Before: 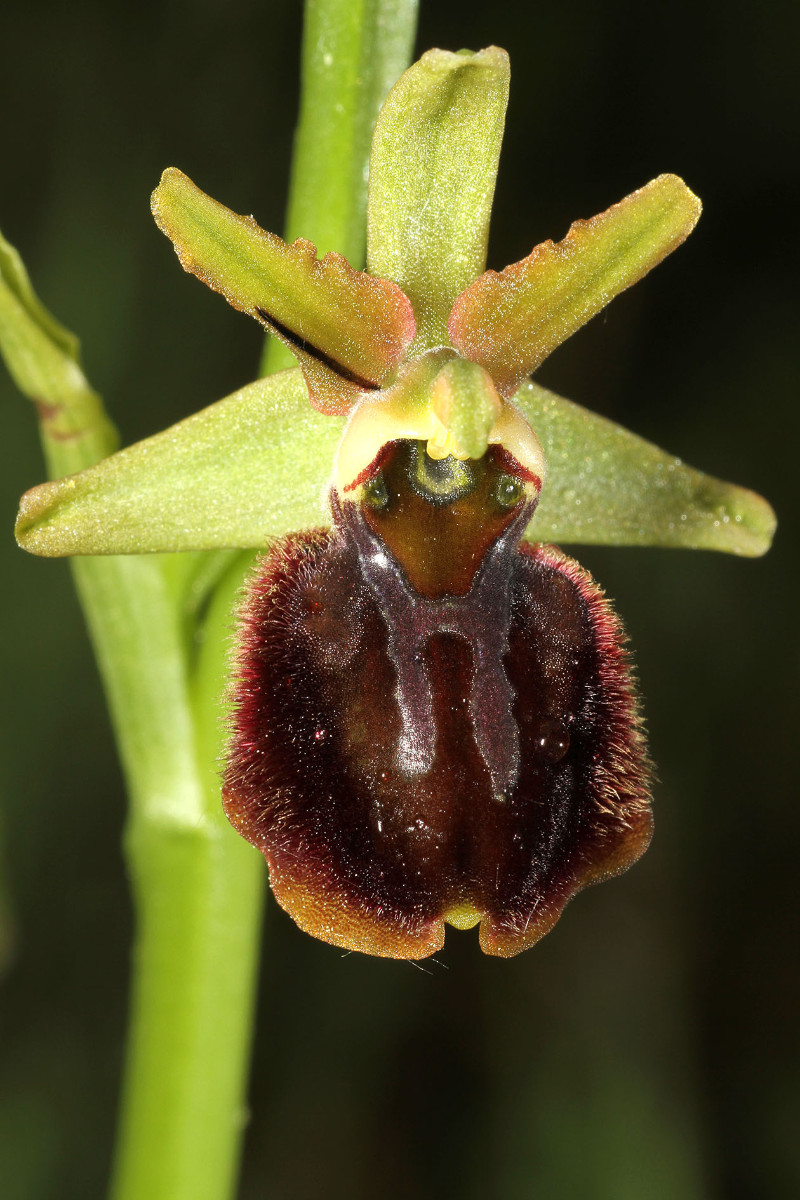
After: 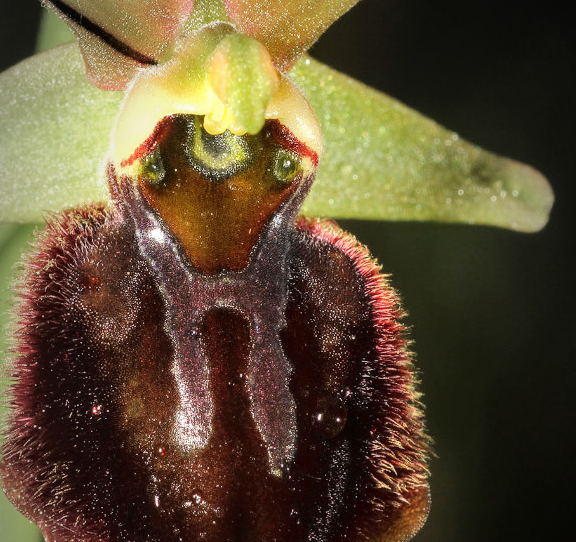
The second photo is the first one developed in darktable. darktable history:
vignetting: fall-off start 96.82%, fall-off radius 99.78%, brightness -0.617, saturation -0.676, center (-0.028, 0.238), width/height ratio 0.613
crop and rotate: left 27.945%, top 27.109%, bottom 27.696%
local contrast: on, module defaults
tone curve: curves: ch0 [(0, 0) (0.003, 0.012) (0.011, 0.02) (0.025, 0.032) (0.044, 0.046) (0.069, 0.06) (0.1, 0.09) (0.136, 0.133) (0.177, 0.182) (0.224, 0.247) (0.277, 0.316) (0.335, 0.396) (0.399, 0.48) (0.468, 0.568) (0.543, 0.646) (0.623, 0.717) (0.709, 0.777) (0.801, 0.846) (0.898, 0.912) (1, 1)], color space Lab, linked channels, preserve colors none
